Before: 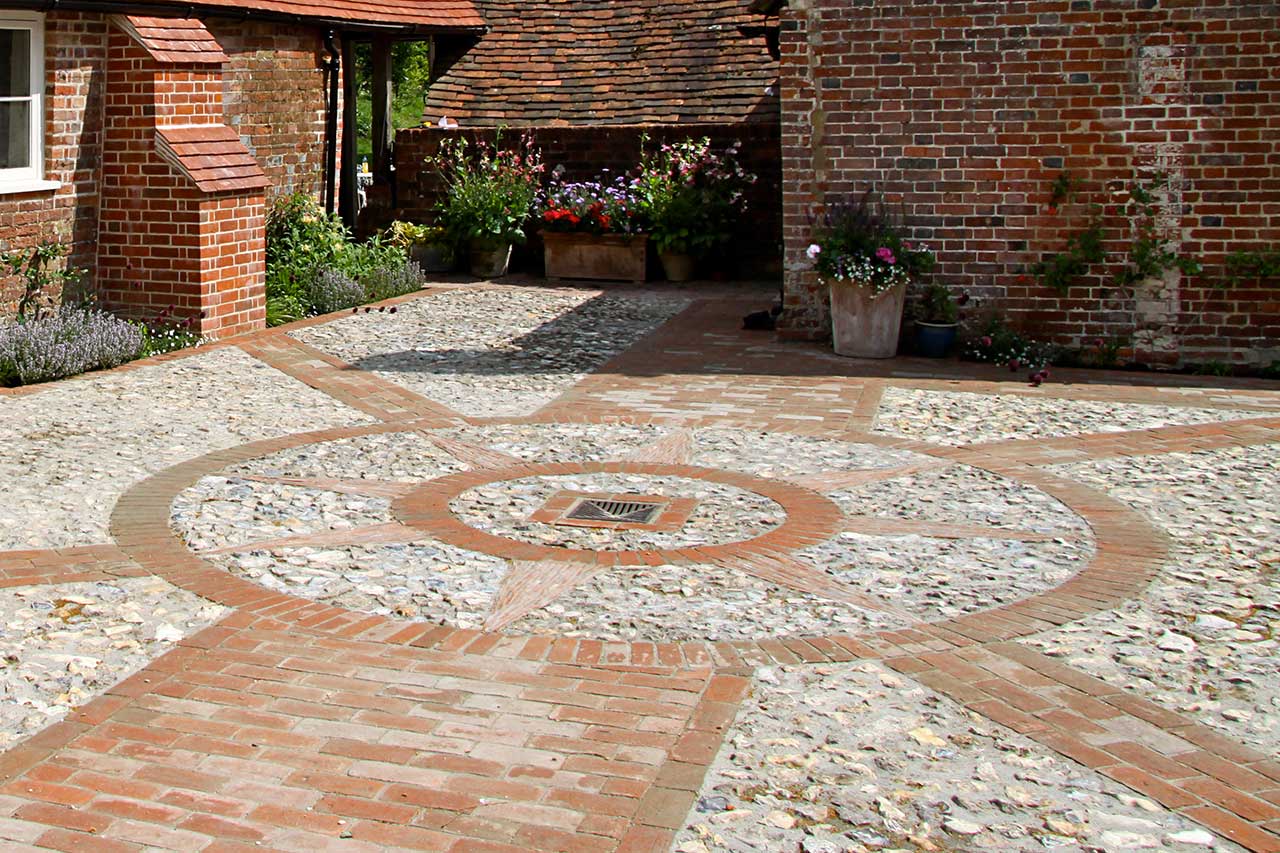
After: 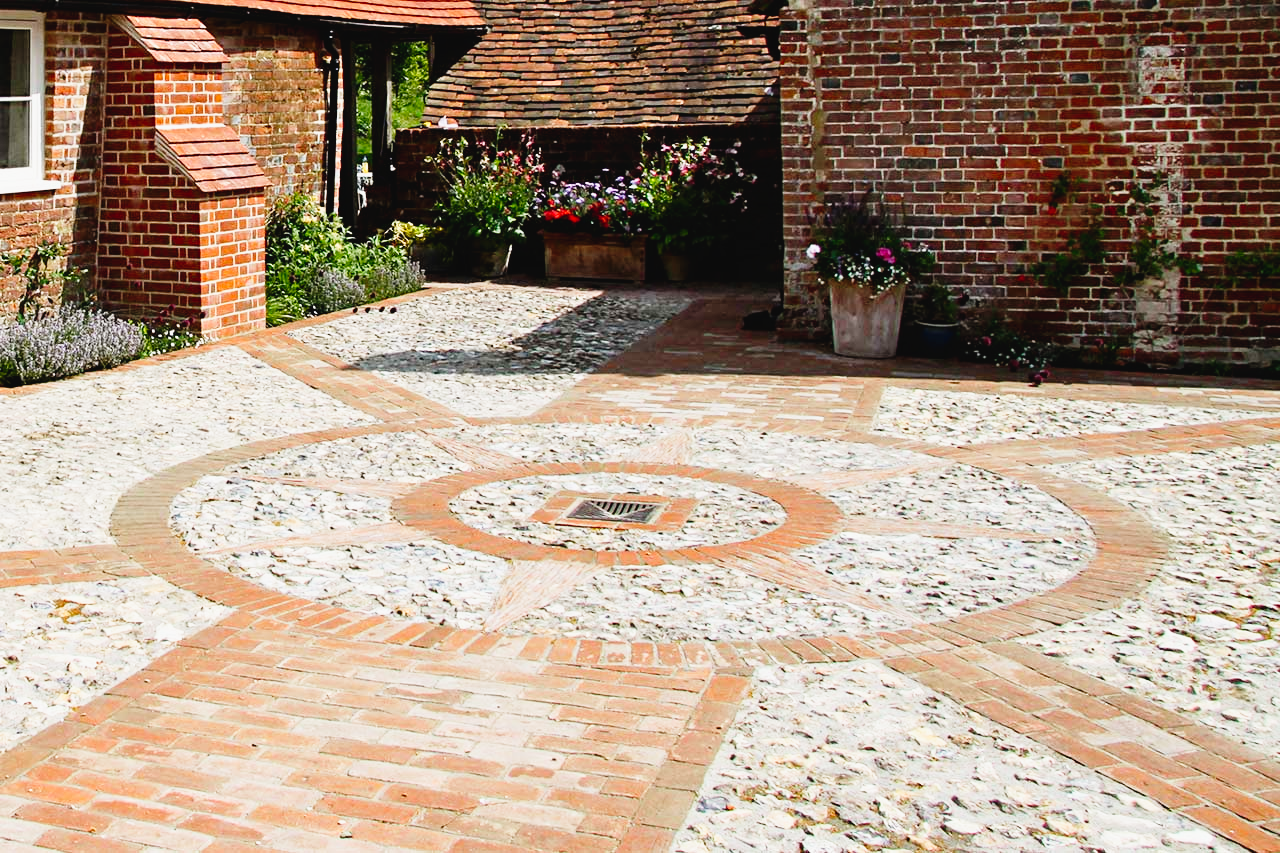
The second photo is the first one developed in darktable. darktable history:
tone curve: curves: ch0 [(0.003, 0.032) (0.037, 0.037) (0.142, 0.117) (0.279, 0.311) (0.405, 0.49) (0.526, 0.651) (0.722, 0.857) (0.875, 0.946) (1, 0.98)]; ch1 [(0, 0) (0.305, 0.325) (0.453, 0.437) (0.482, 0.474) (0.501, 0.498) (0.515, 0.523) (0.559, 0.591) (0.6, 0.643) (0.656, 0.707) (1, 1)]; ch2 [(0, 0) (0.323, 0.277) (0.424, 0.396) (0.479, 0.484) (0.499, 0.502) (0.515, 0.537) (0.573, 0.602) (0.653, 0.675) (0.75, 0.756) (1, 1)], preserve colors none
